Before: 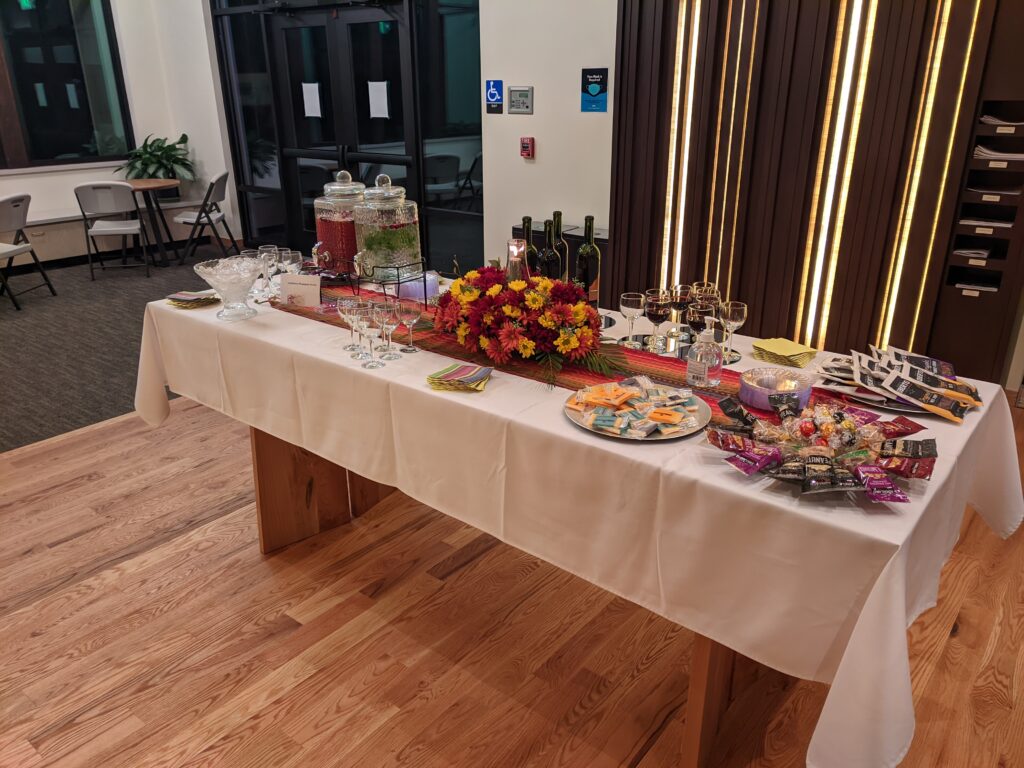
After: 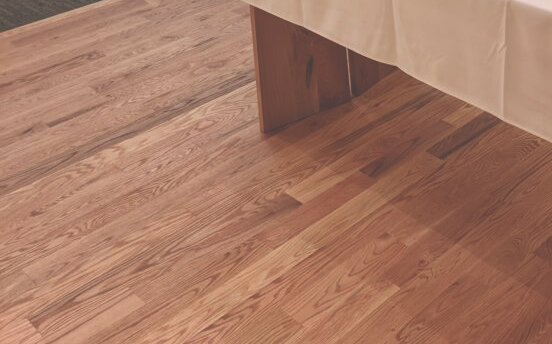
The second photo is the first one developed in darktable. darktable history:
exposure: black level correction -0.042, exposure 0.061 EV, compensate highlight preservation false
crop and rotate: top 54.92%, right 46.003%, bottom 0.225%
